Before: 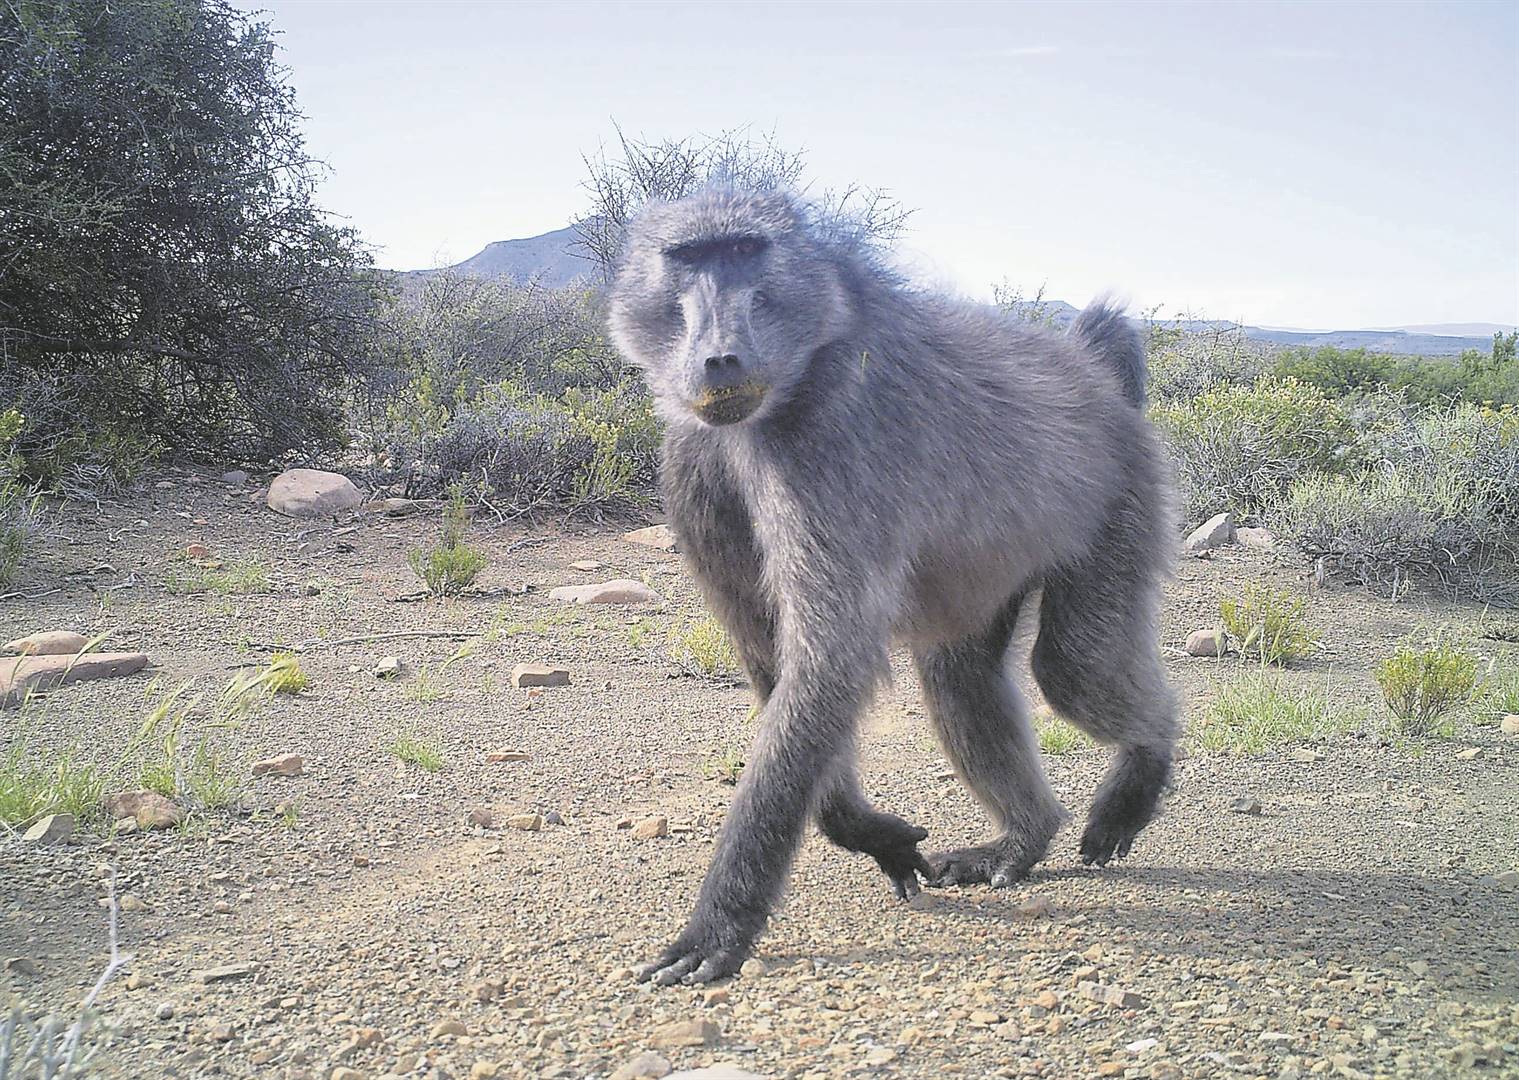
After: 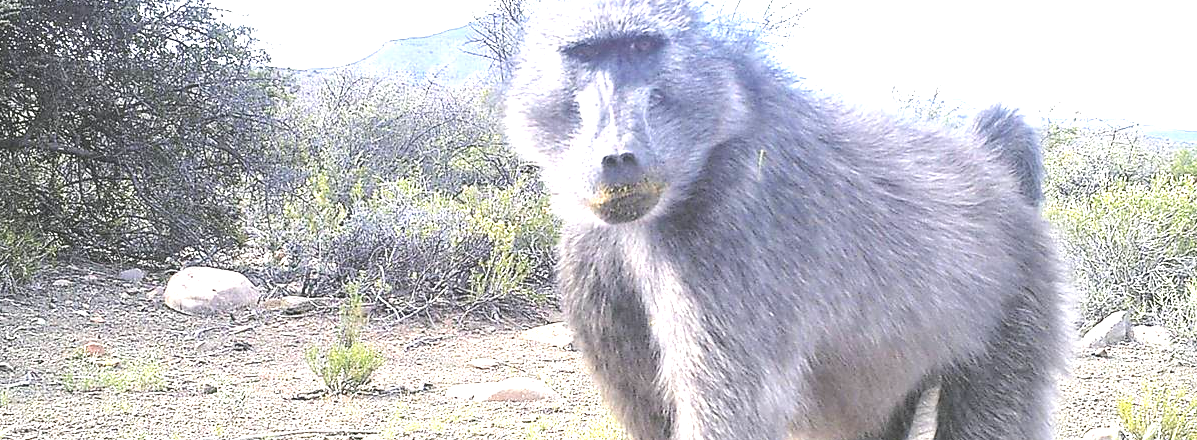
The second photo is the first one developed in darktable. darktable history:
crop: left 6.782%, top 18.785%, right 14.384%, bottom 40.444%
exposure: black level correction 0, exposure 1.199 EV, compensate highlight preservation false
